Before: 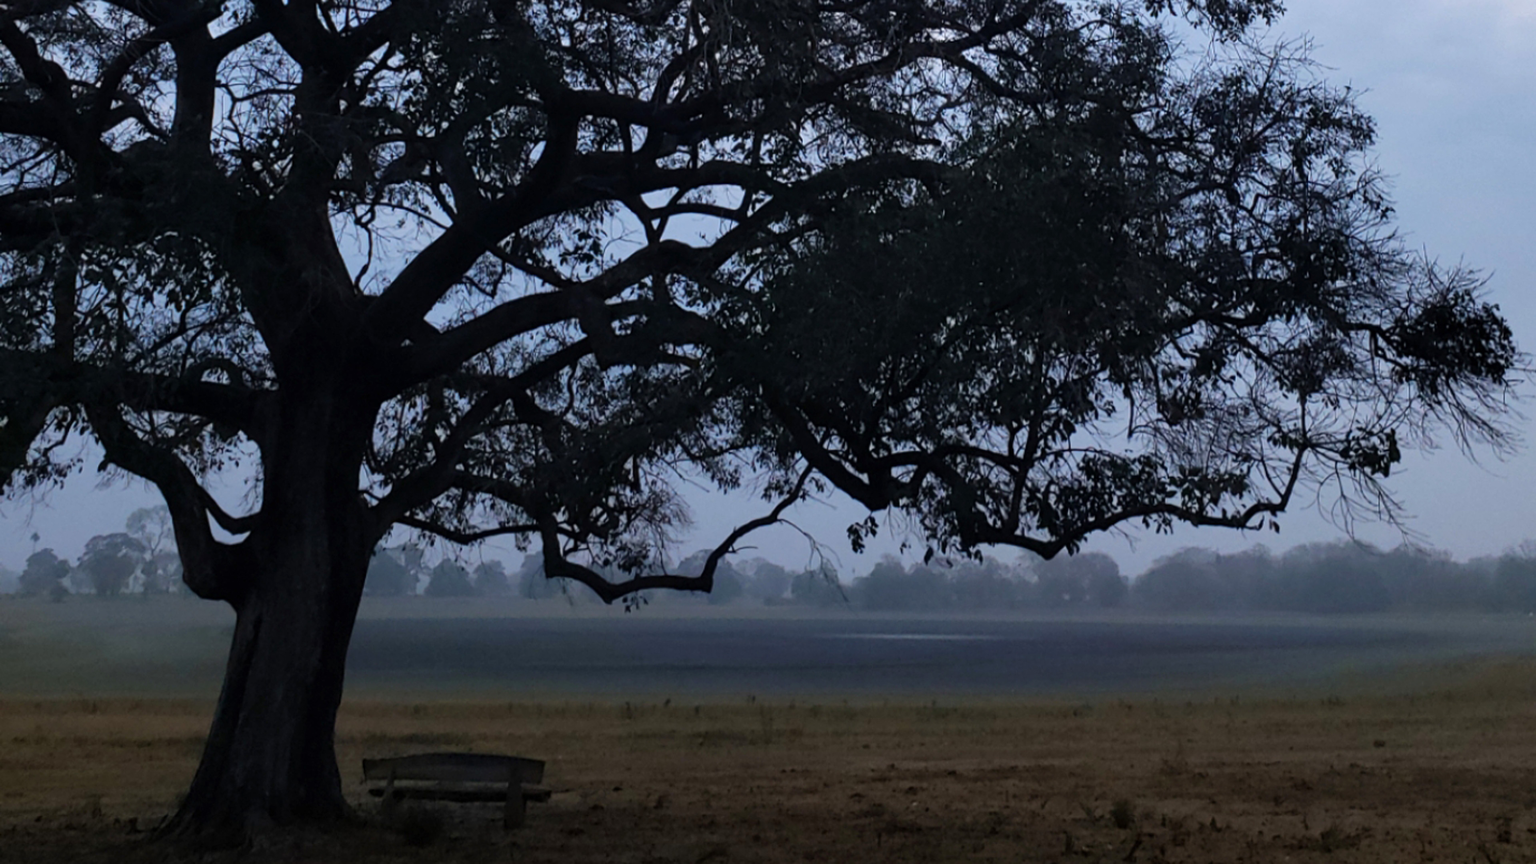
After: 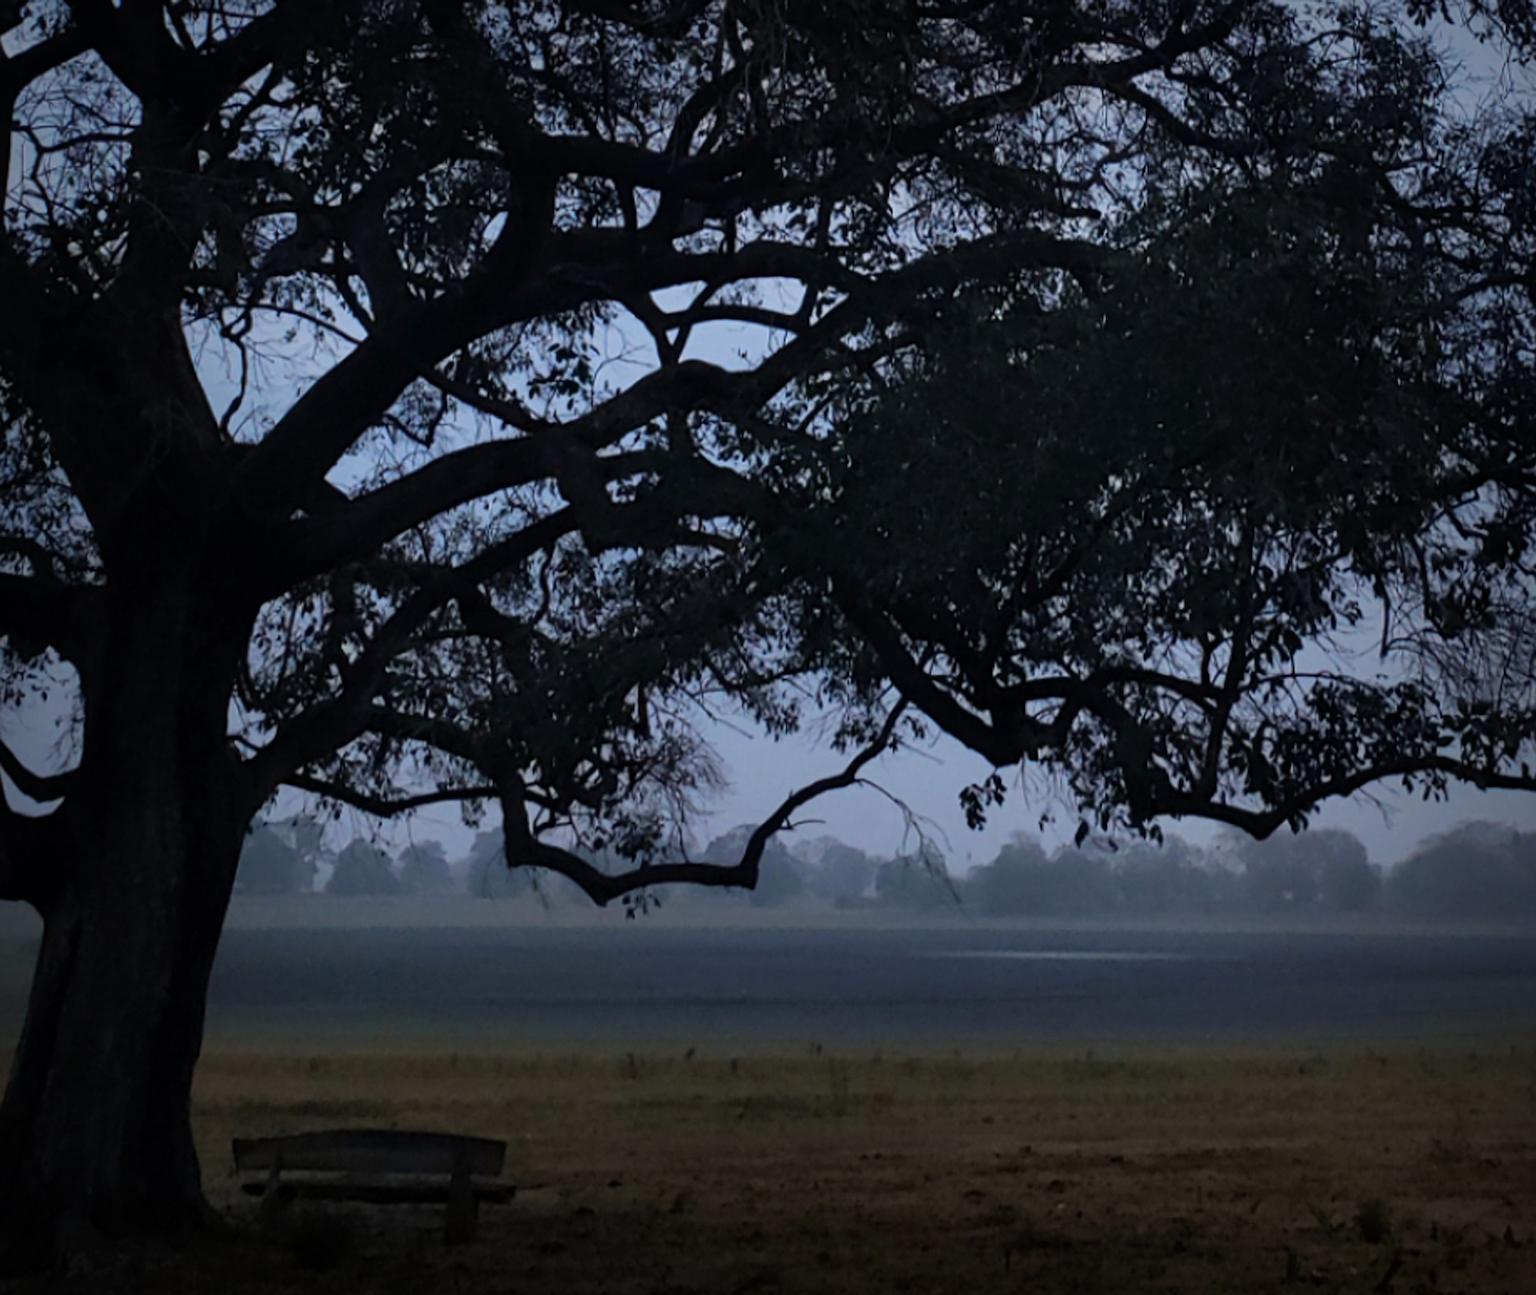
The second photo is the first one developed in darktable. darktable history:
crop and rotate: left 13.537%, right 19.796%
sharpen: radius 1, threshold 1
vignetting: fall-off start 53.2%, brightness -0.594, saturation 0, automatic ratio true, width/height ratio 1.313, shape 0.22, unbound false
